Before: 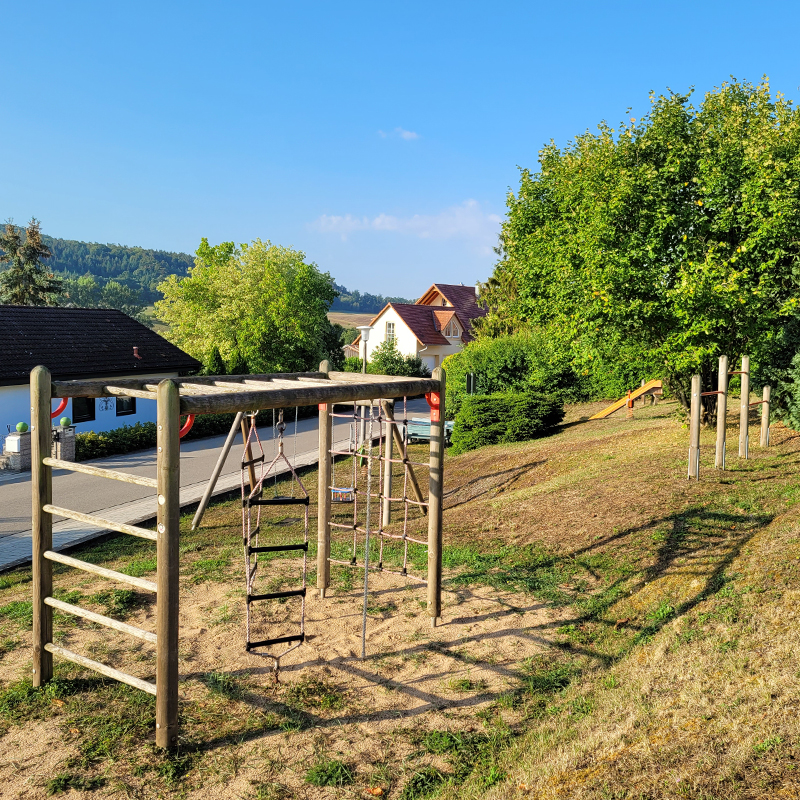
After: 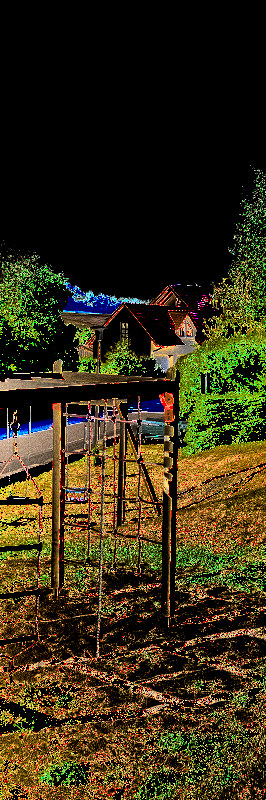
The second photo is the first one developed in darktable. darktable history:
exposure: black level correction 0.1, exposure 3 EV, compensate highlight preservation false
shadows and highlights: shadows 49, highlights -41, soften with gaussian
color balance rgb: perceptual saturation grading › global saturation 10%, global vibrance 10%
grain: strength 49.07%
graduated density: density 0.38 EV, hardness 21%, rotation -6.11°, saturation 32%
crop: left 33.36%, right 33.36%
